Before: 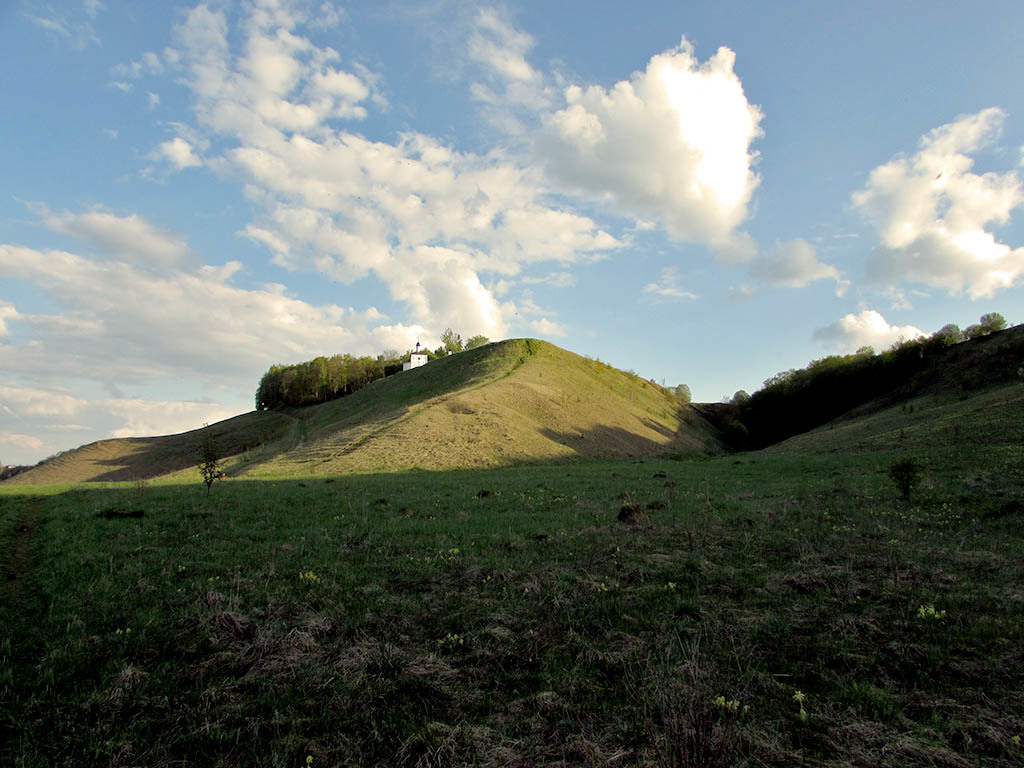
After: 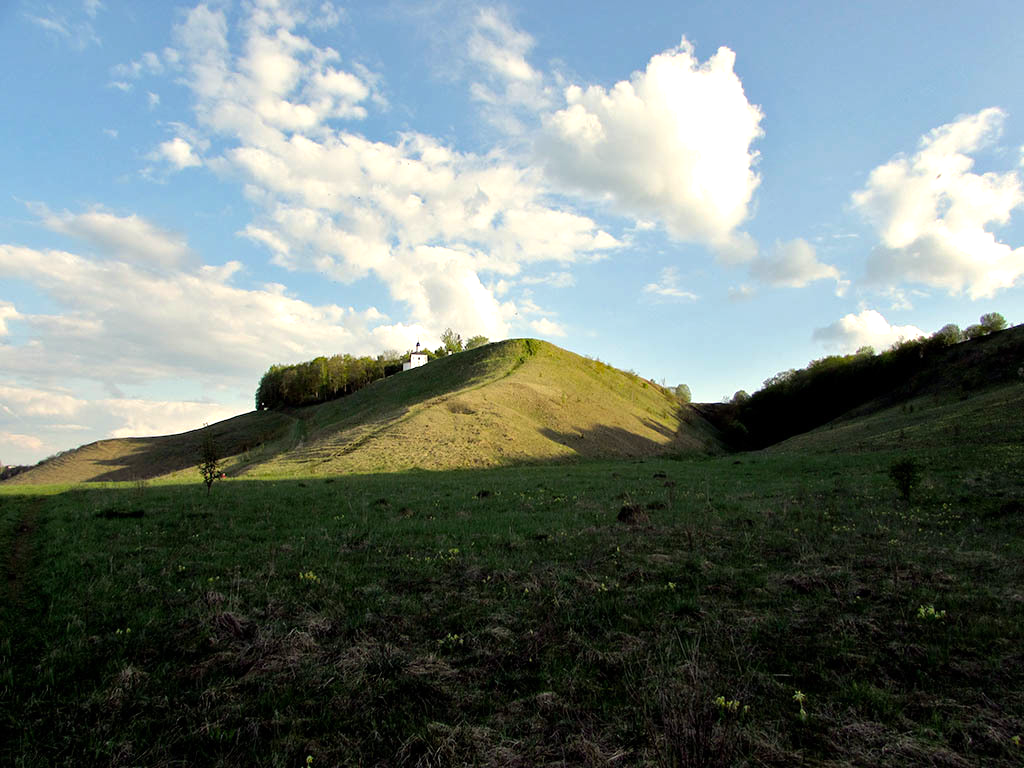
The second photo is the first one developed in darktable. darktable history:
color balance rgb: perceptual saturation grading › global saturation 0.512%, global vibrance 20%
tone equalizer: -8 EV -0.412 EV, -7 EV -0.403 EV, -6 EV -0.345 EV, -5 EV -0.233 EV, -3 EV 0.211 EV, -2 EV 0.314 EV, -1 EV 0.414 EV, +0 EV 0.436 EV, edges refinement/feathering 500, mask exposure compensation -1.57 EV, preserve details no
